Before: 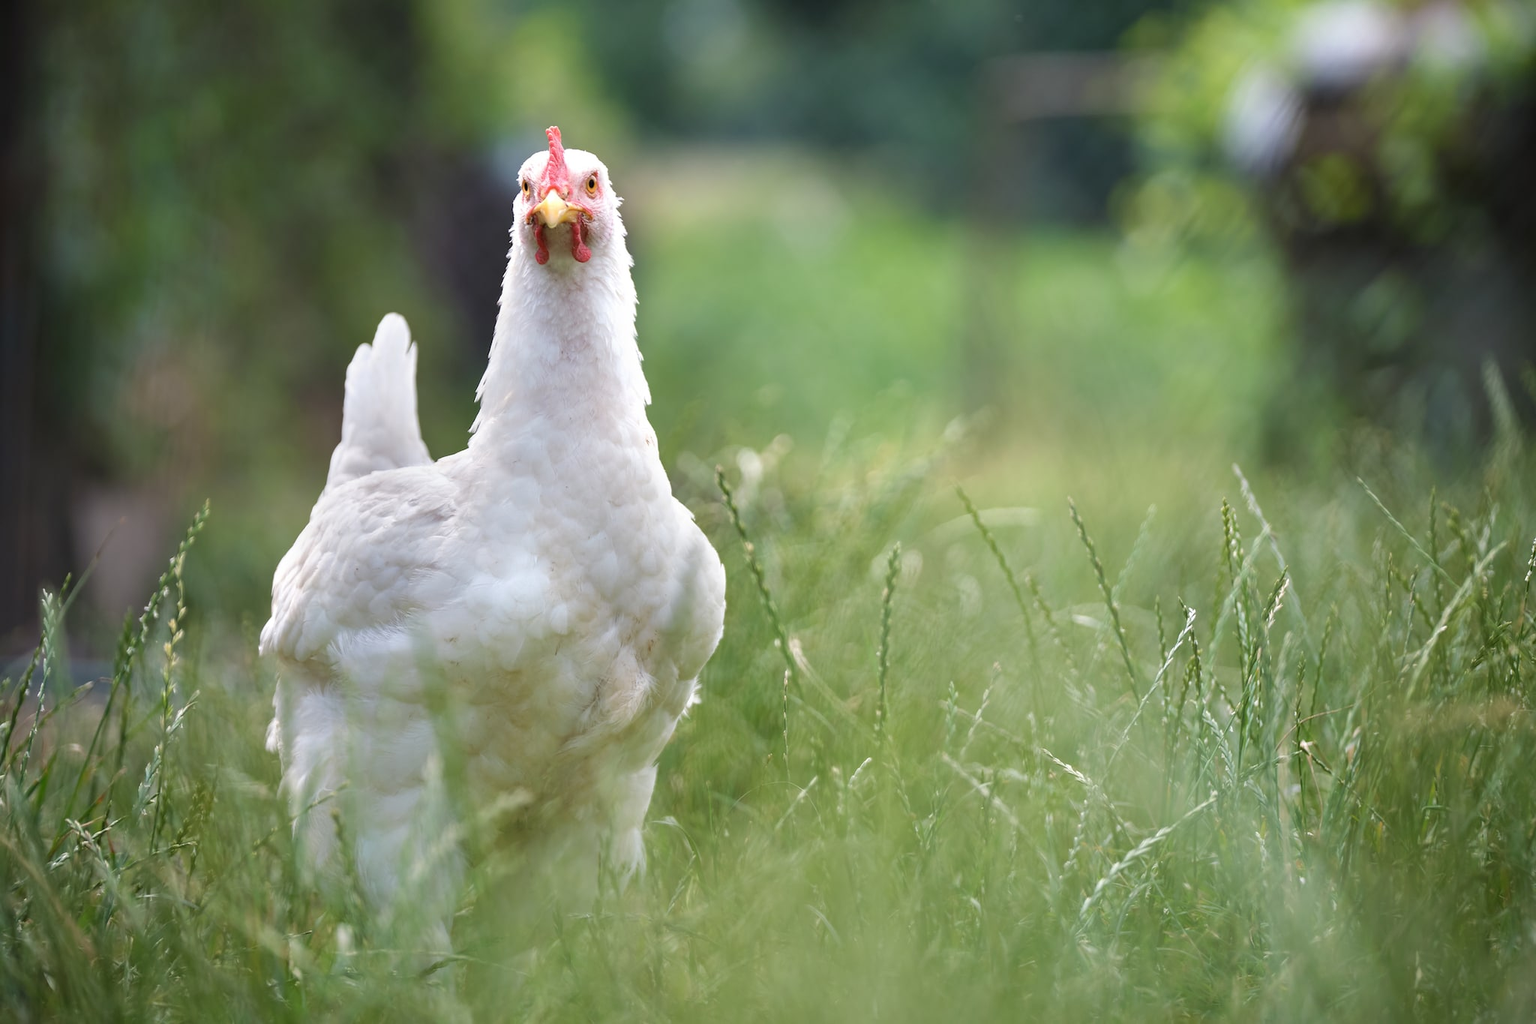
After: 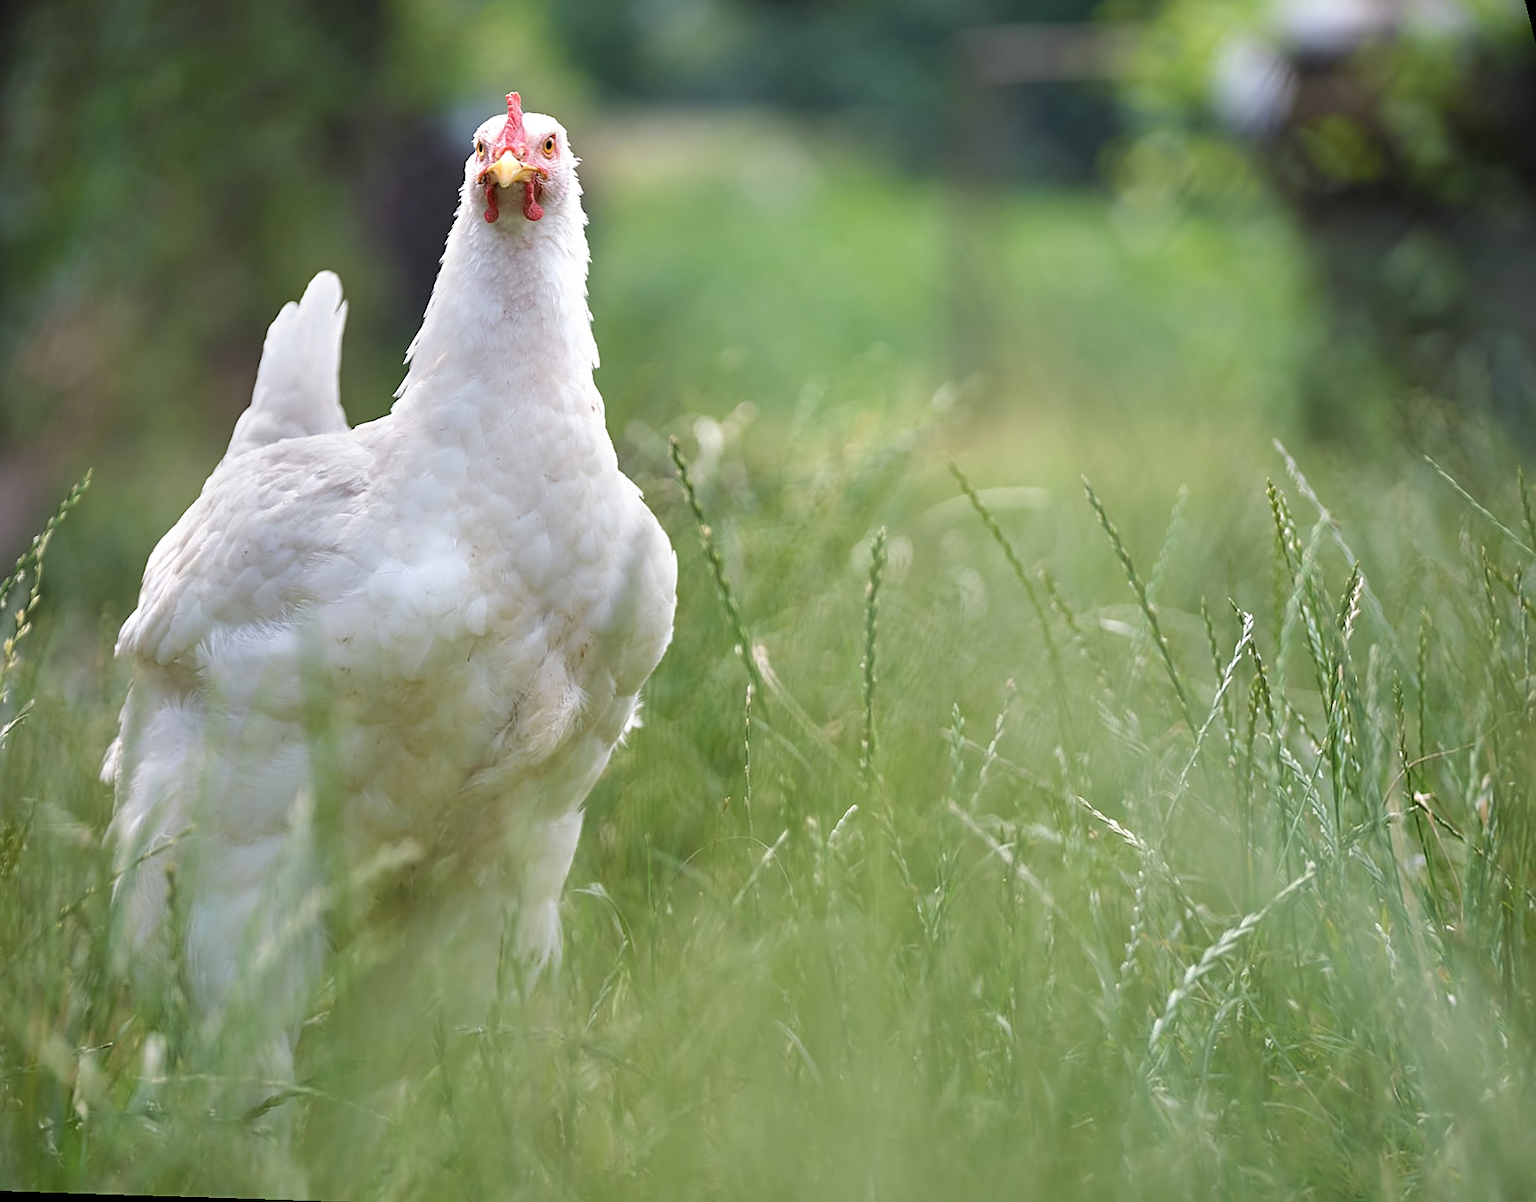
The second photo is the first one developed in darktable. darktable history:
sharpen: on, module defaults
rotate and perspective: rotation 0.72°, lens shift (vertical) -0.352, lens shift (horizontal) -0.051, crop left 0.152, crop right 0.859, crop top 0.019, crop bottom 0.964
